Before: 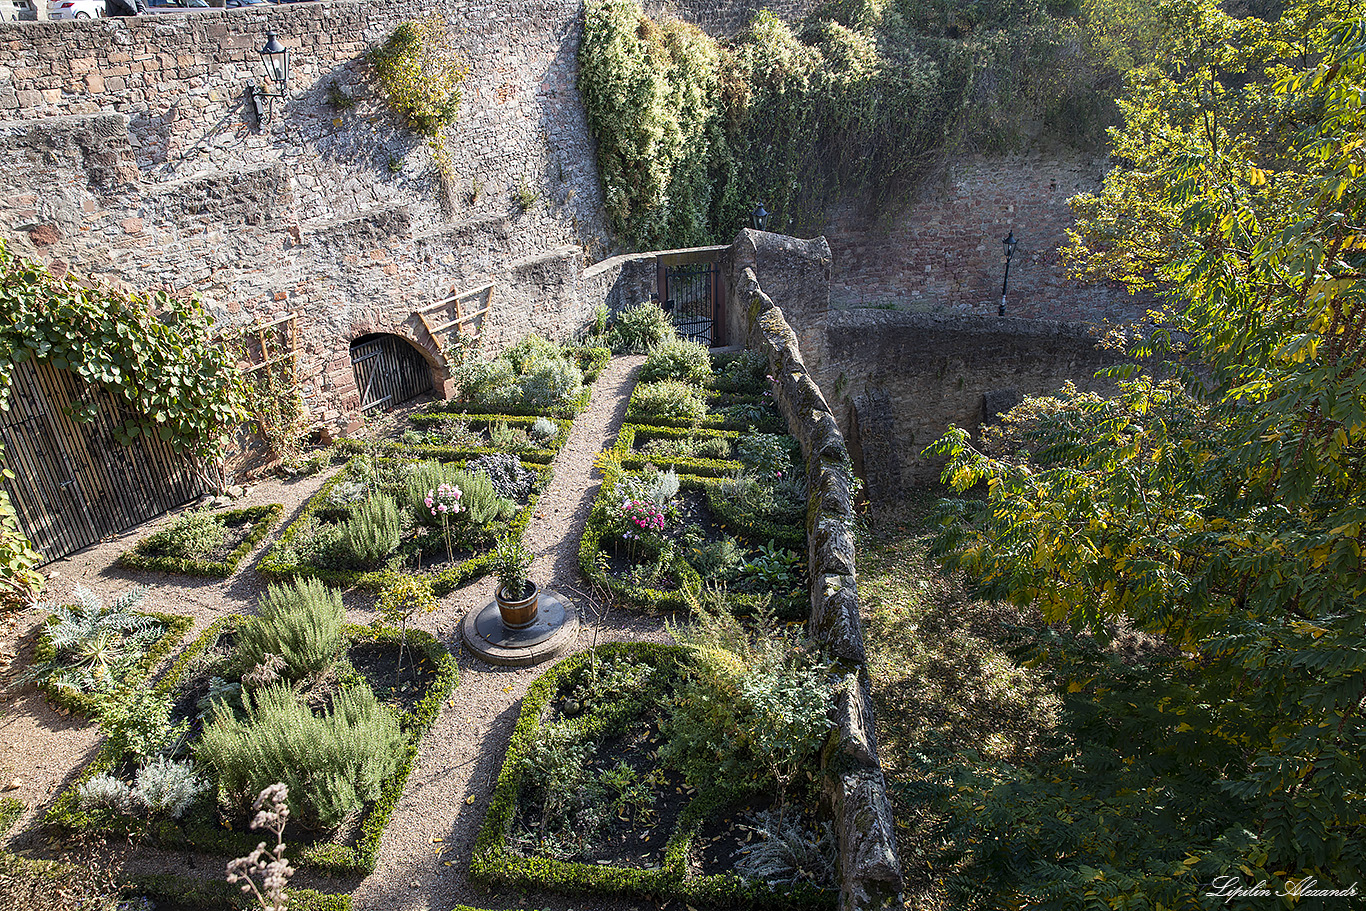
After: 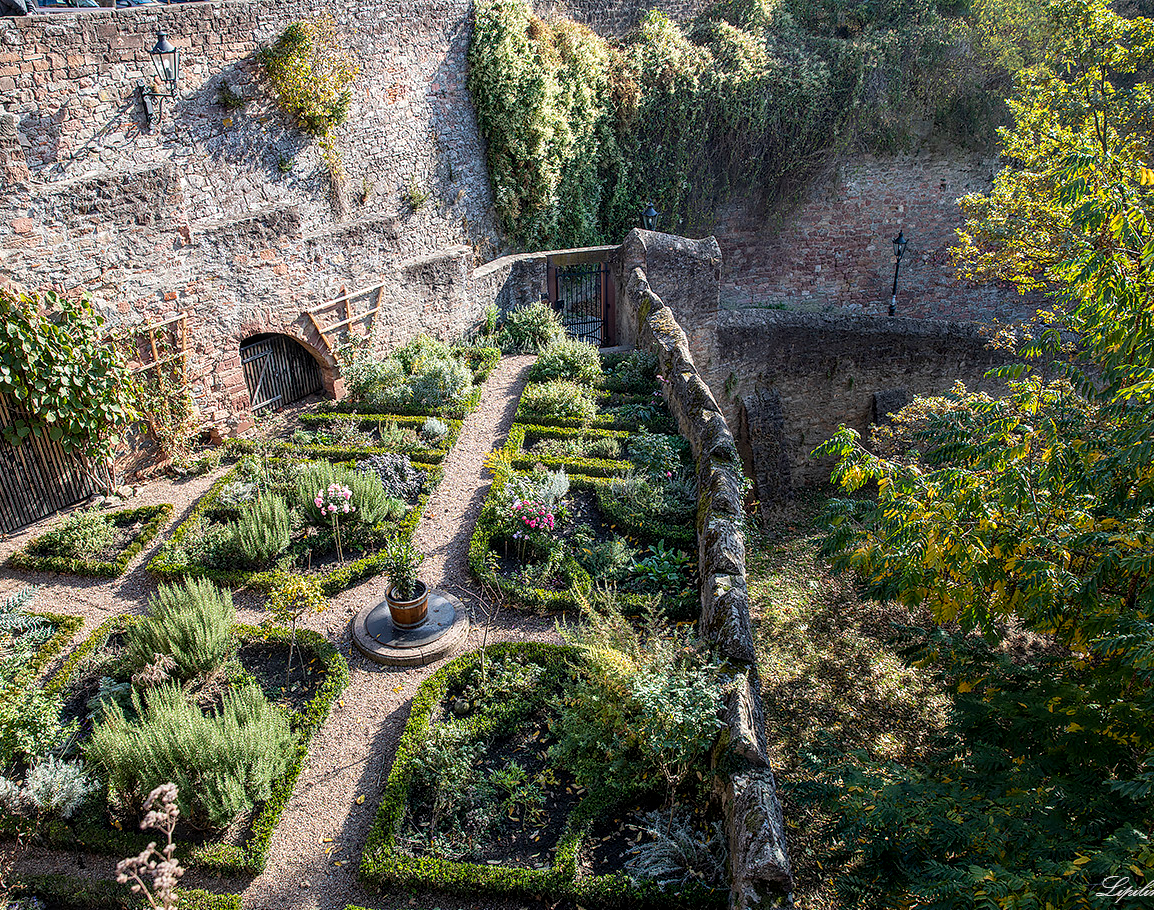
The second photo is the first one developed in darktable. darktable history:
crop: left 8.071%, right 7.387%
local contrast: detail 130%
